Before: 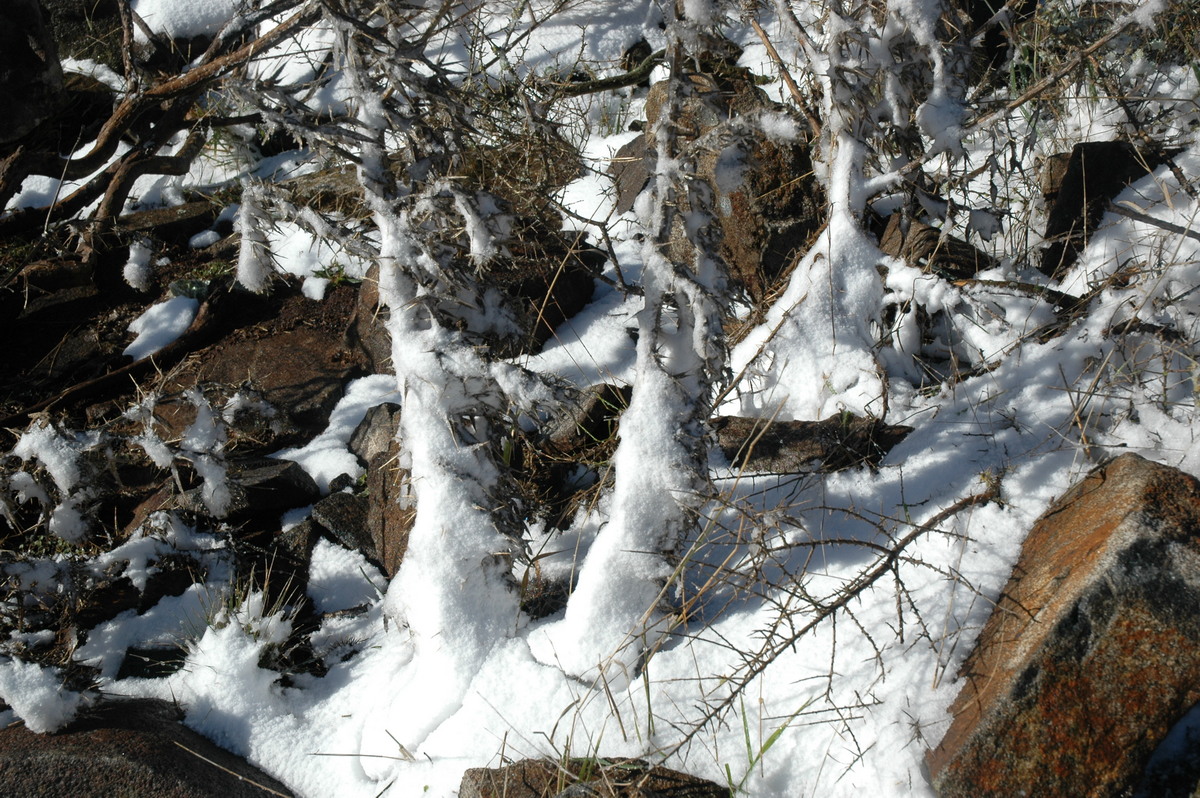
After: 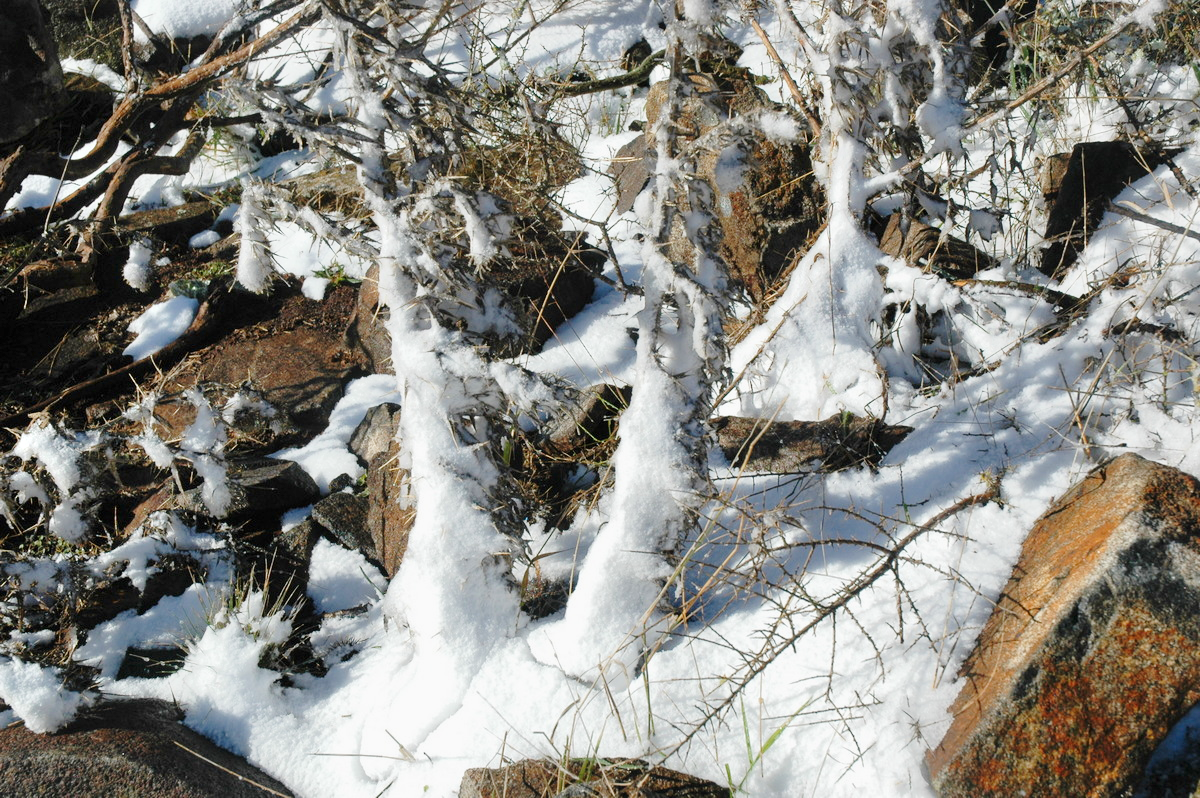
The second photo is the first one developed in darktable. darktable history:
tone equalizer: -8 EV 1.97 EV, -7 EV 1.98 EV, -6 EV 1.97 EV, -5 EV 1.96 EV, -4 EV 1.98 EV, -3 EV 1.48 EV, -2 EV 0.995 EV, -1 EV 0.503 EV, smoothing diameter 24.88%, edges refinement/feathering 8.26, preserve details guided filter
tone curve: curves: ch0 [(0, 0.003) (0.056, 0.041) (0.211, 0.187) (0.482, 0.519) (0.836, 0.864) (0.997, 0.984)]; ch1 [(0, 0) (0.276, 0.206) (0.393, 0.364) (0.482, 0.471) (0.506, 0.5) (0.523, 0.523) (0.572, 0.604) (0.635, 0.665) (0.695, 0.759) (1, 1)]; ch2 [(0, 0) (0.438, 0.456) (0.473, 0.47) (0.503, 0.503) (0.536, 0.527) (0.562, 0.584) (0.612, 0.61) (0.679, 0.72) (1, 1)], preserve colors none
